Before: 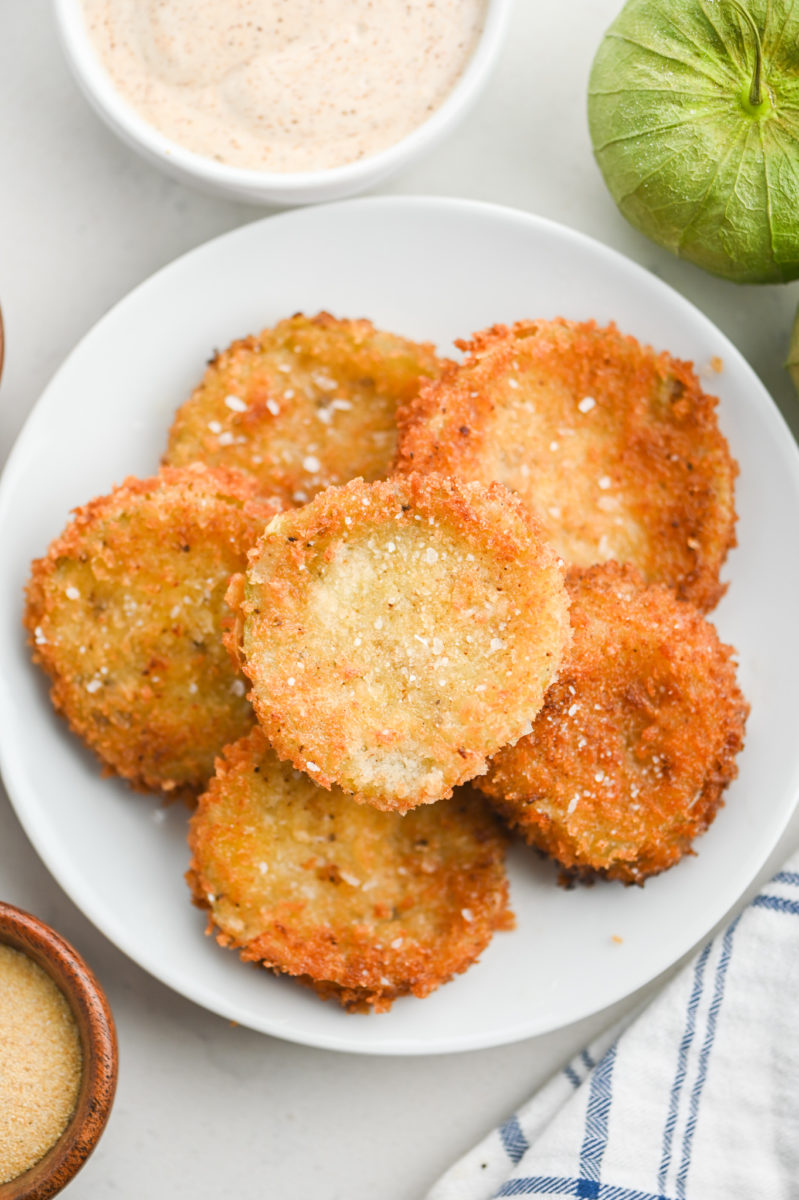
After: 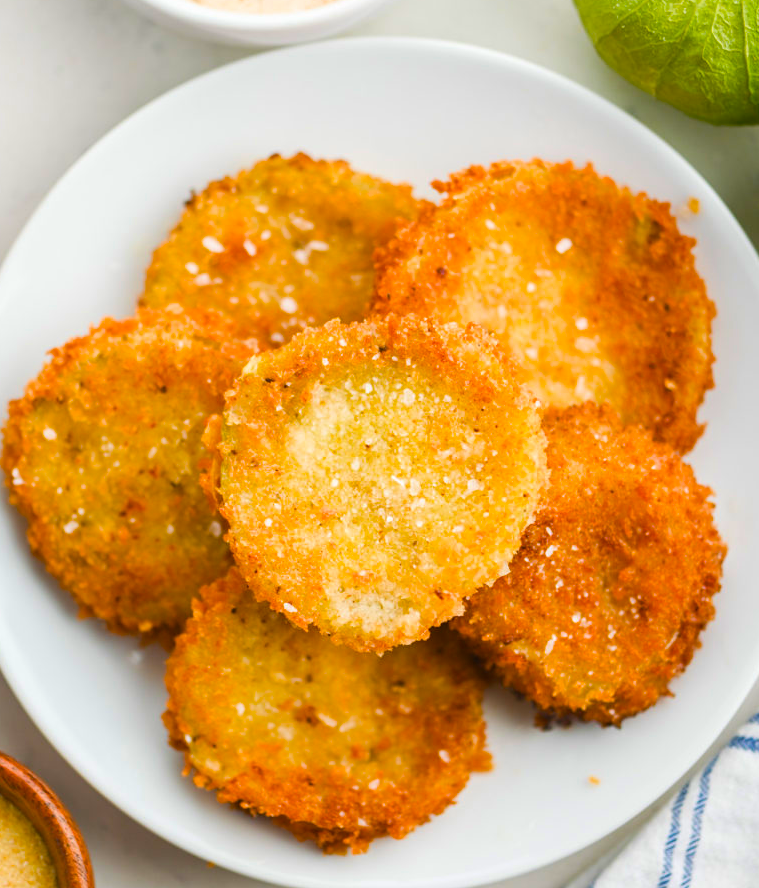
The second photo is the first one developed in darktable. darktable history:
color balance rgb: linear chroma grading › global chroma 15%, perceptual saturation grading › global saturation 30%
exposure: compensate exposure bias true, compensate highlight preservation false
crop and rotate: left 2.991%, top 13.302%, right 1.981%, bottom 12.636%
velvia: on, module defaults
